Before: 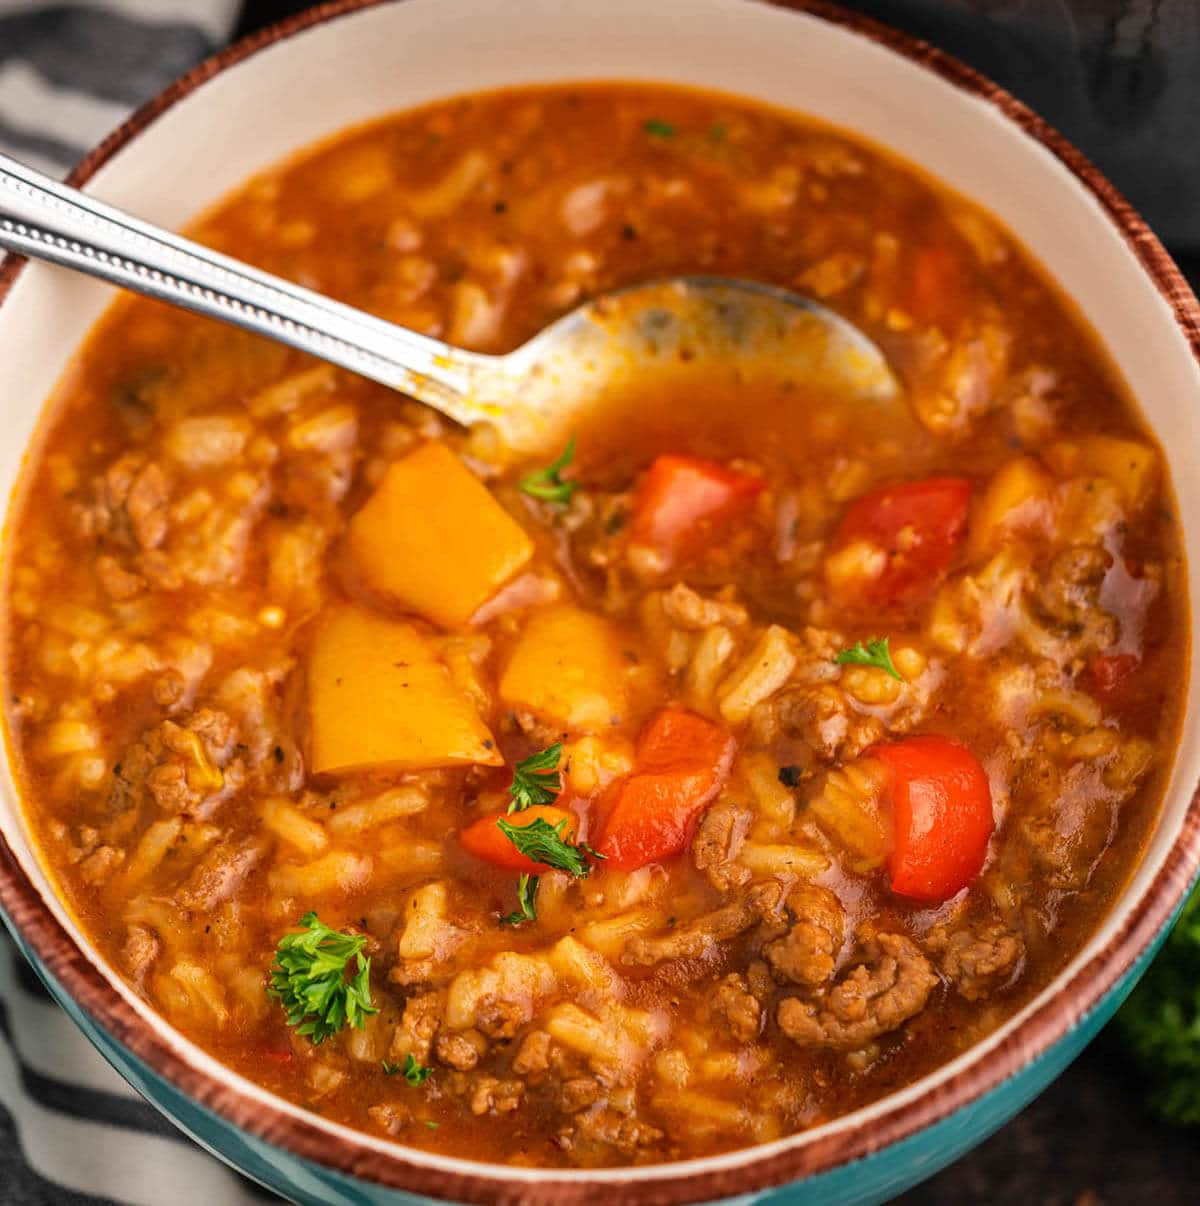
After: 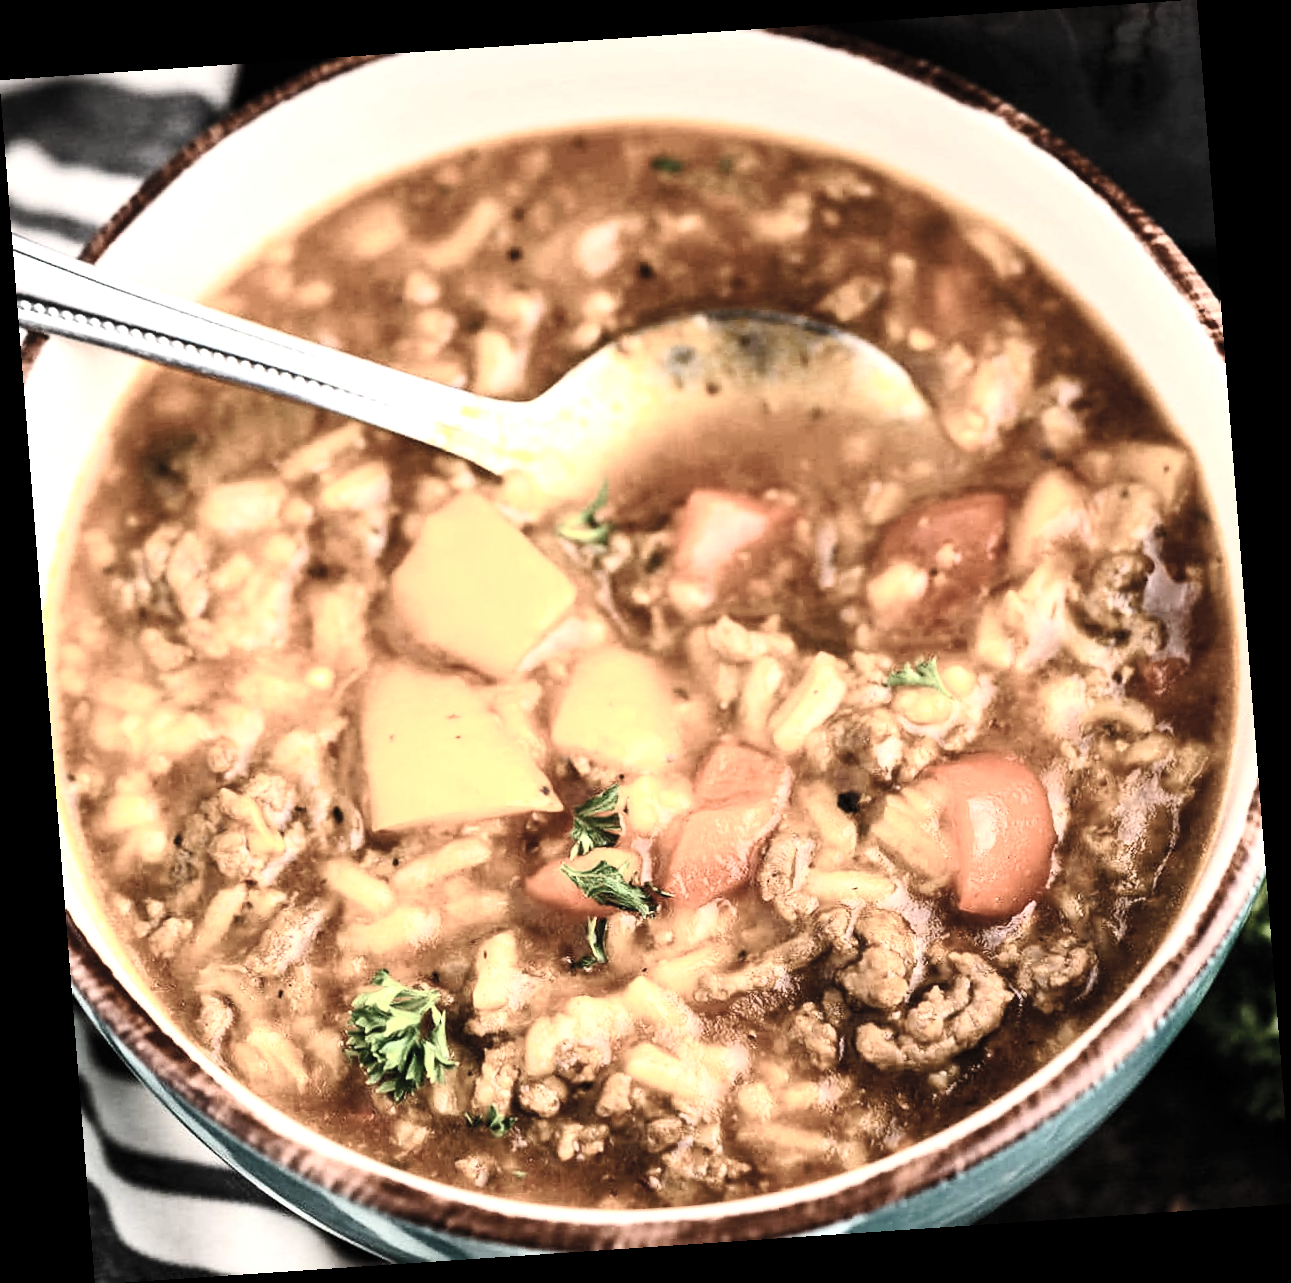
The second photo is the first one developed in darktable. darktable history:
tone curve: curves: ch0 [(0, 0) (0.003, 0.068) (0.011, 0.079) (0.025, 0.092) (0.044, 0.107) (0.069, 0.121) (0.1, 0.134) (0.136, 0.16) (0.177, 0.198) (0.224, 0.242) (0.277, 0.312) (0.335, 0.384) (0.399, 0.461) (0.468, 0.539) (0.543, 0.622) (0.623, 0.691) (0.709, 0.763) (0.801, 0.833) (0.898, 0.909) (1, 1)], preserve colors none
rotate and perspective: rotation -4.2°, shear 0.006, automatic cropping off
levels: levels [0.101, 0.578, 0.953]
contrast brightness saturation: contrast 0.57, brightness 0.57, saturation -0.34
